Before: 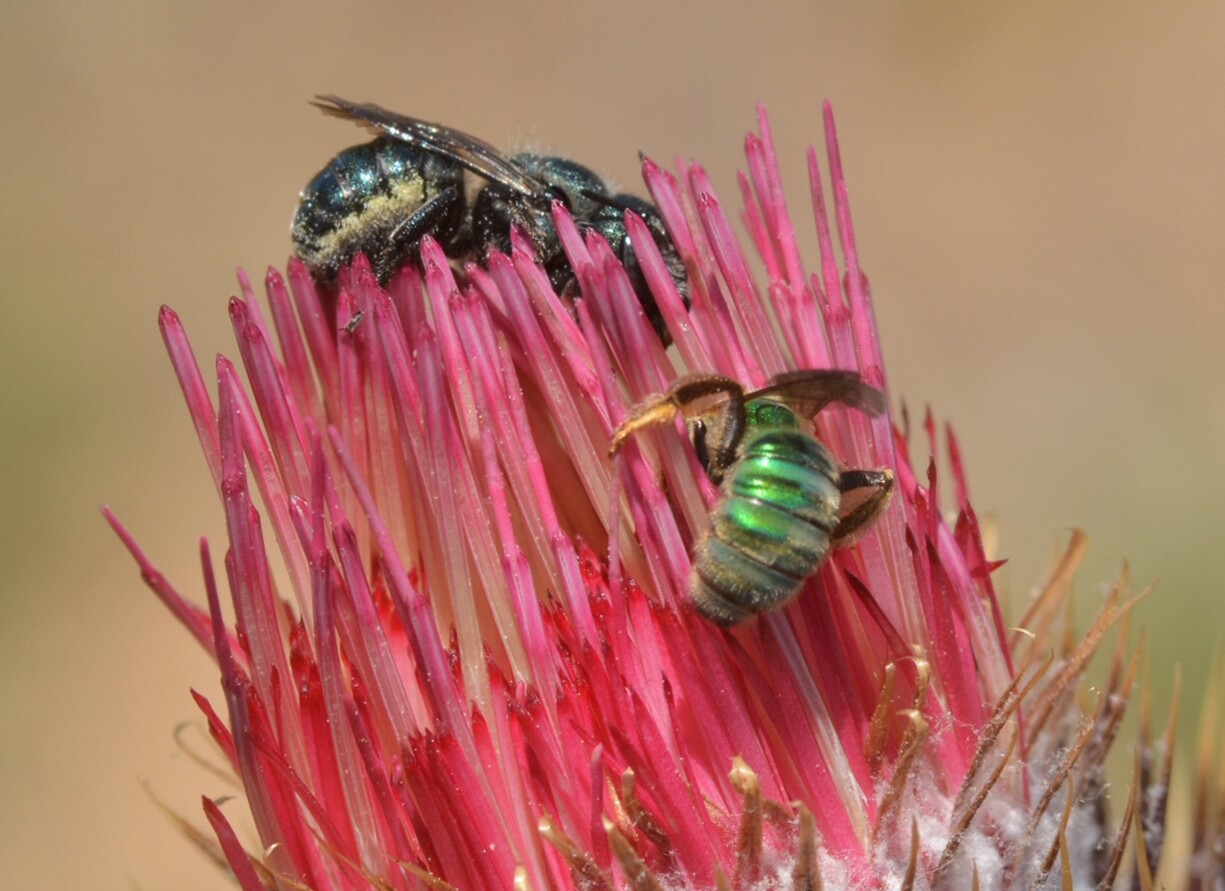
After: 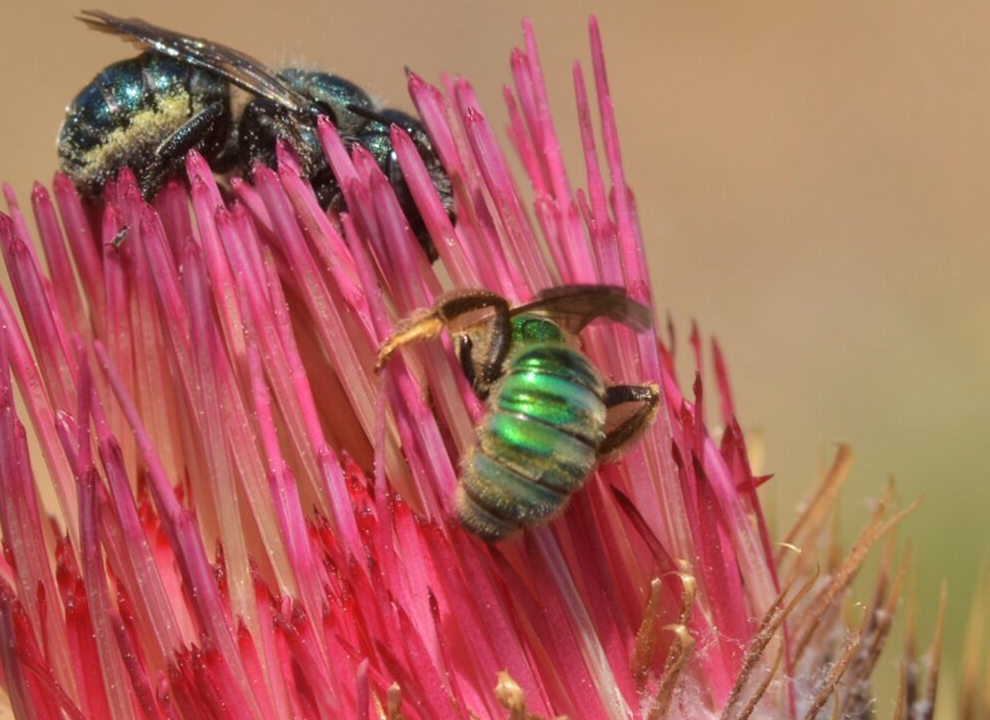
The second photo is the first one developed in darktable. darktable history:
crop: left 19.159%, top 9.58%, bottom 9.58%
velvia: on, module defaults
